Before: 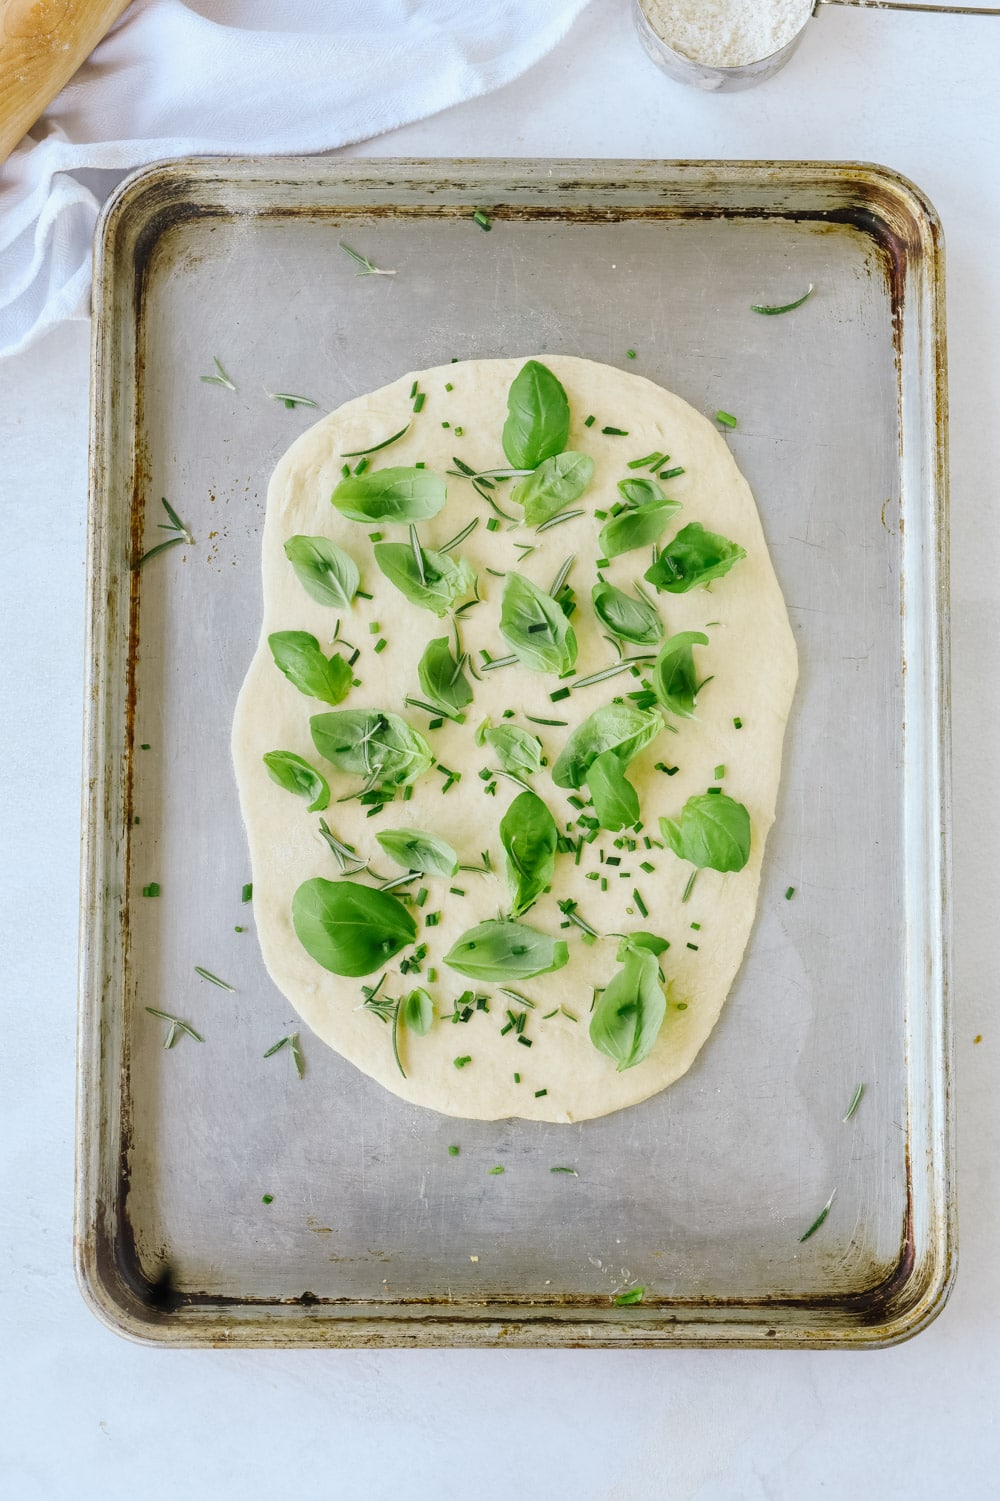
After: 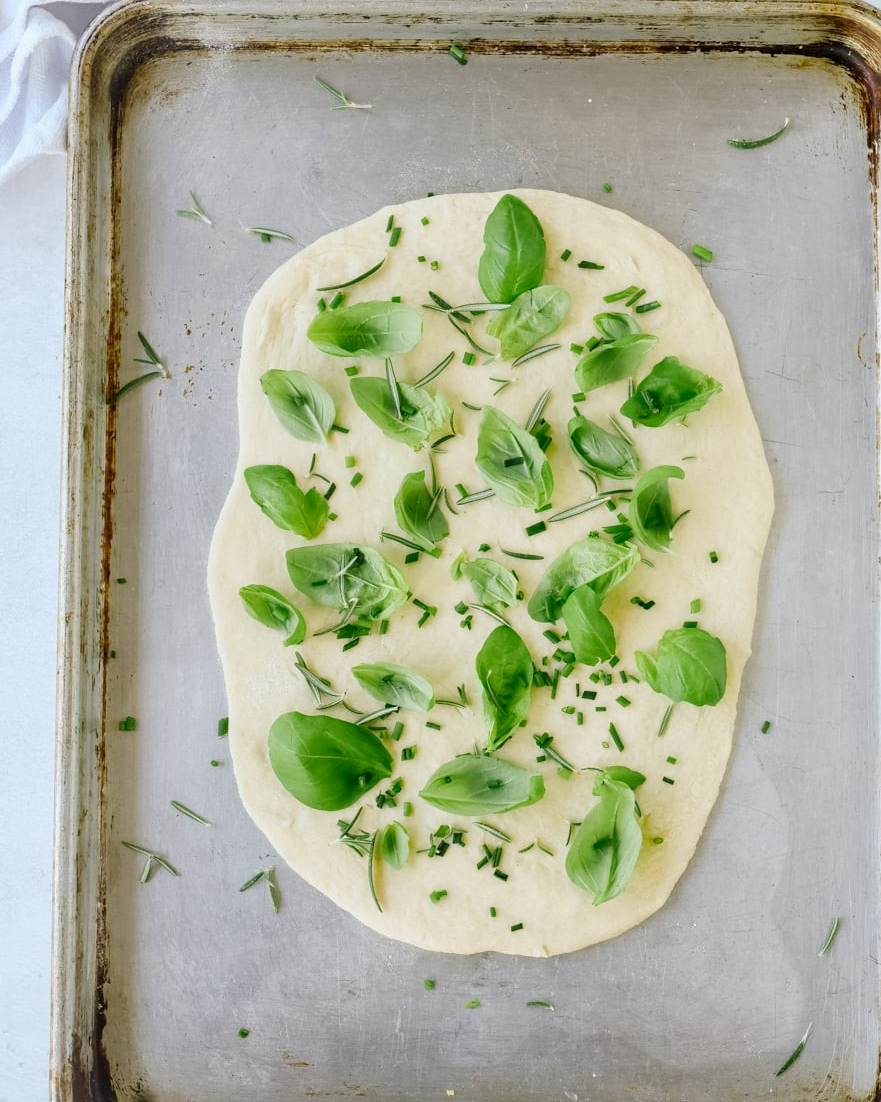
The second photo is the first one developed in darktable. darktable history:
crop and rotate: left 2.469%, top 11.083%, right 9.349%, bottom 15.456%
exposure: black level correction 0.004, exposure 0.017 EV, compensate highlight preservation false
